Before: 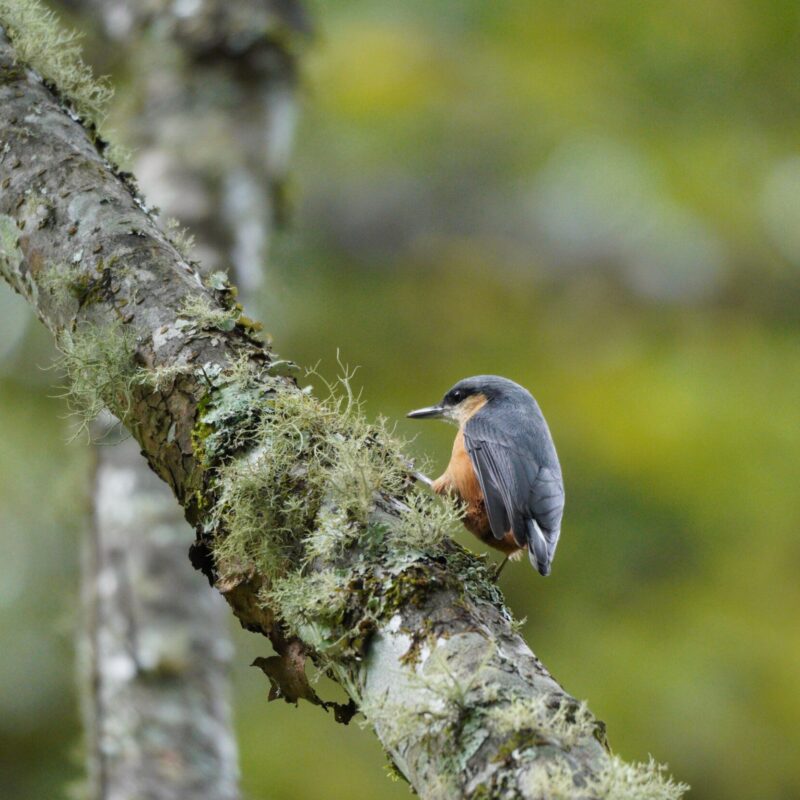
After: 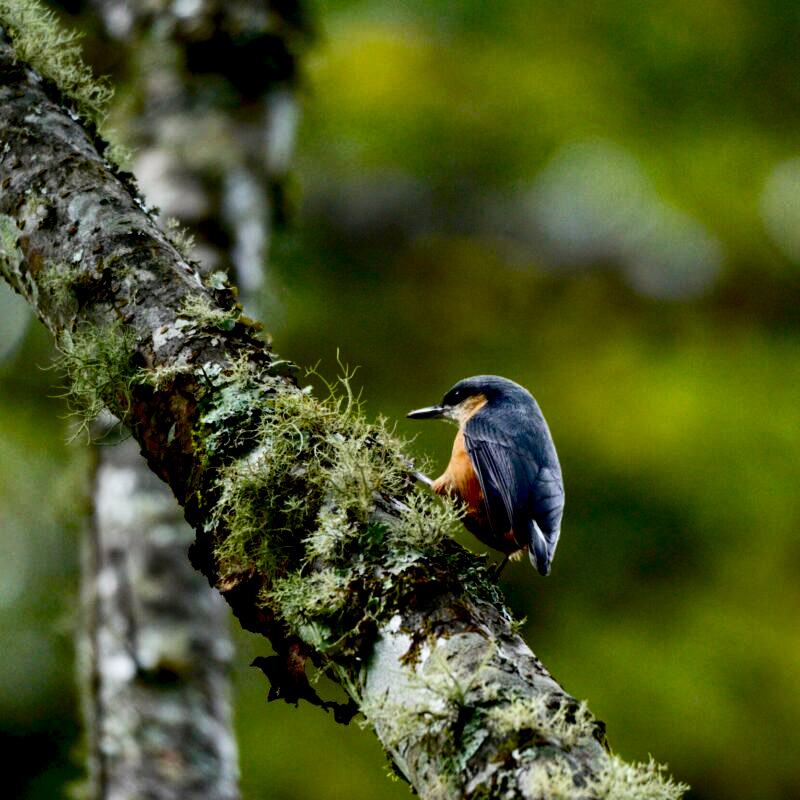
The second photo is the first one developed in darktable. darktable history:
exposure: black level correction 0.058, compensate highlight preservation false
local contrast: highlights 103%, shadows 99%, detail 120%, midtone range 0.2
contrast brightness saturation: contrast 0.219, brightness -0.192, saturation 0.244
base curve: preserve colors none
